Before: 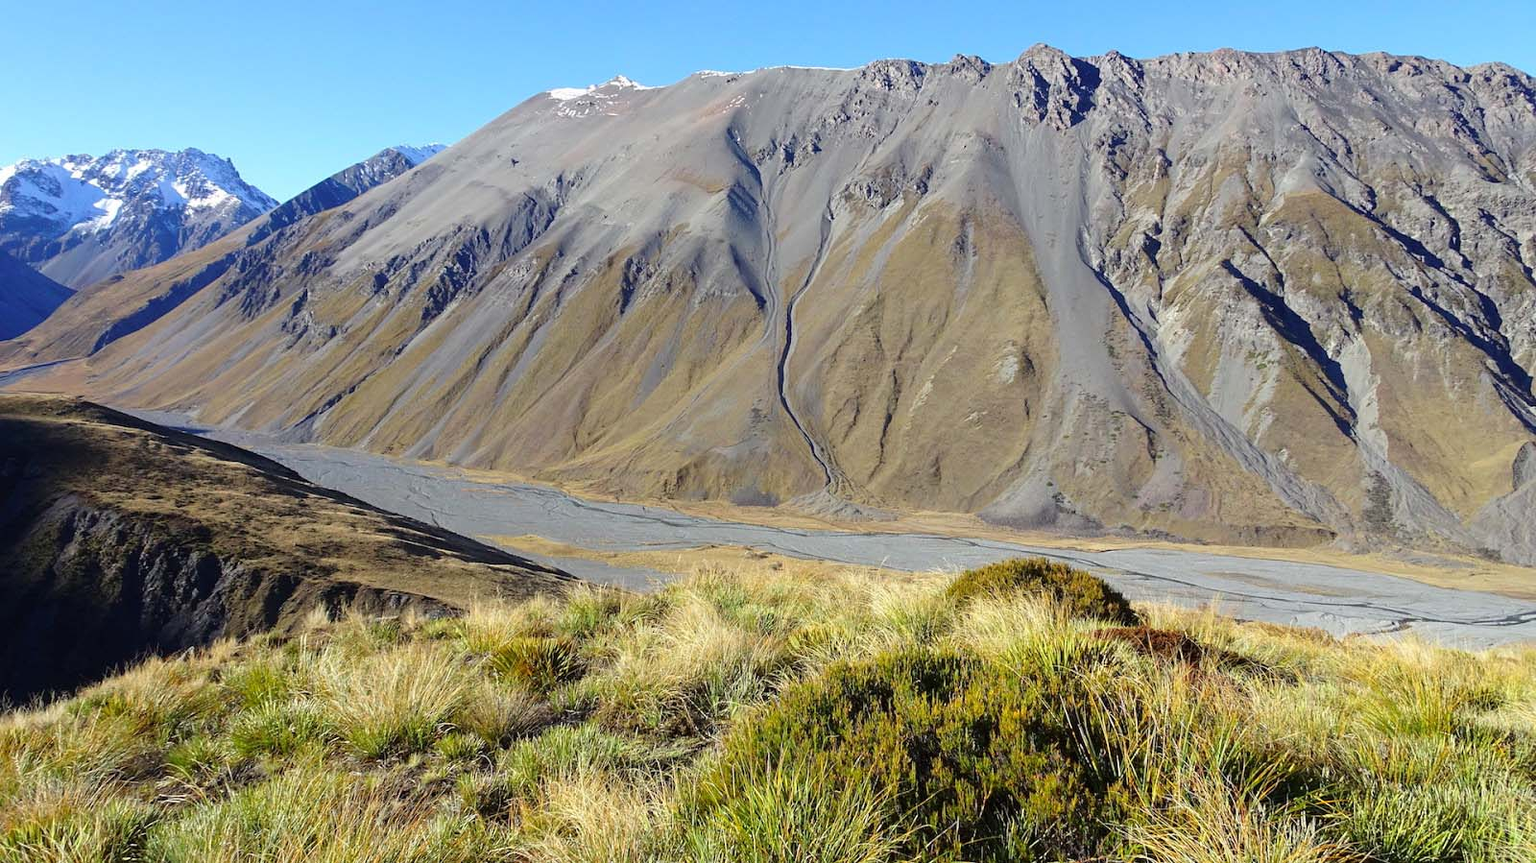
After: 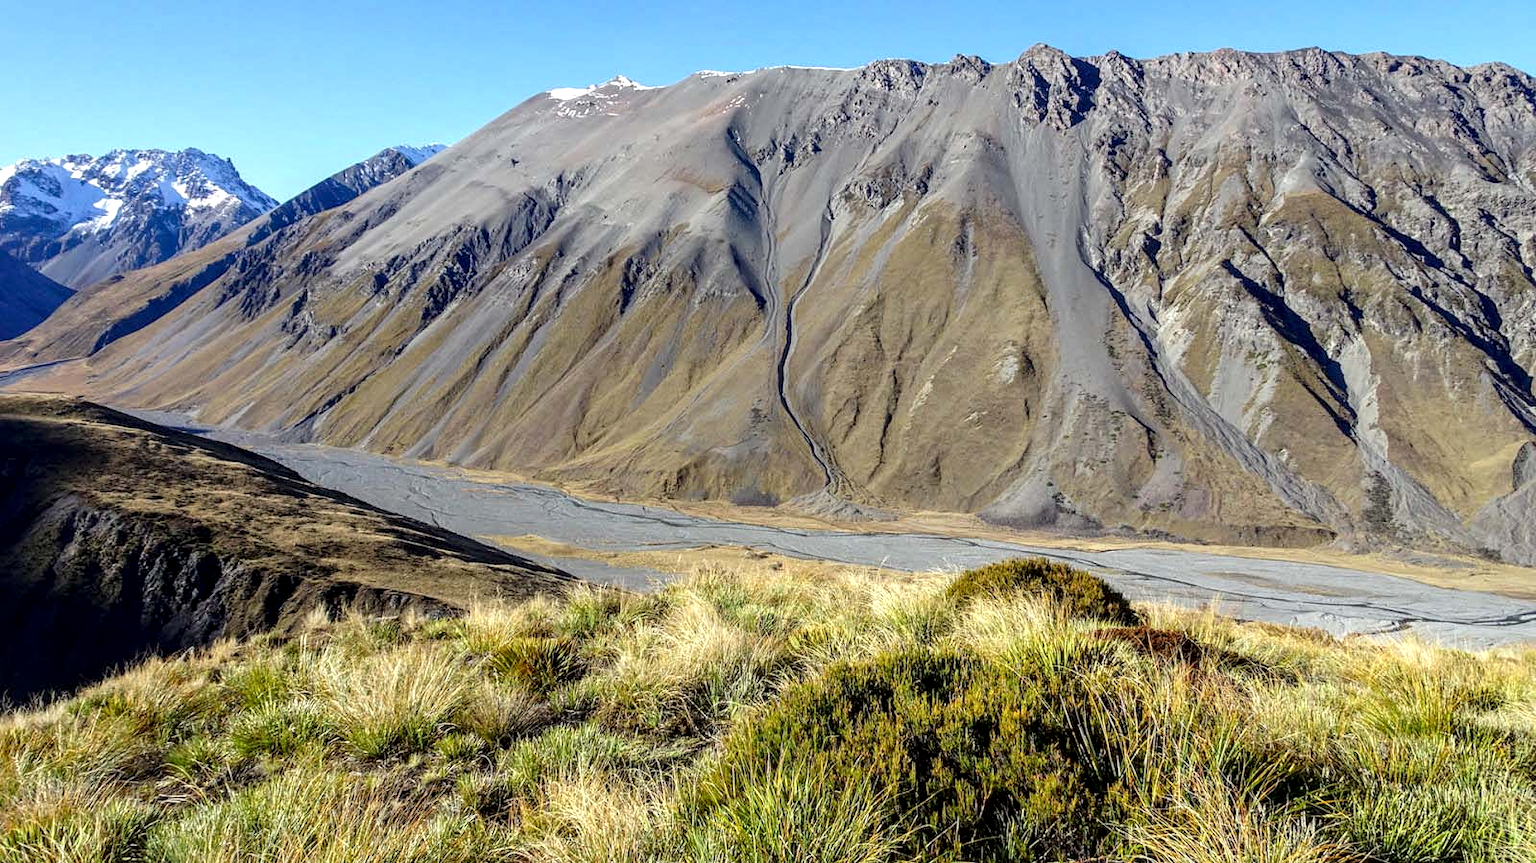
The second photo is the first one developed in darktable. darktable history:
color balance: on, module defaults
local contrast: detail 150%
